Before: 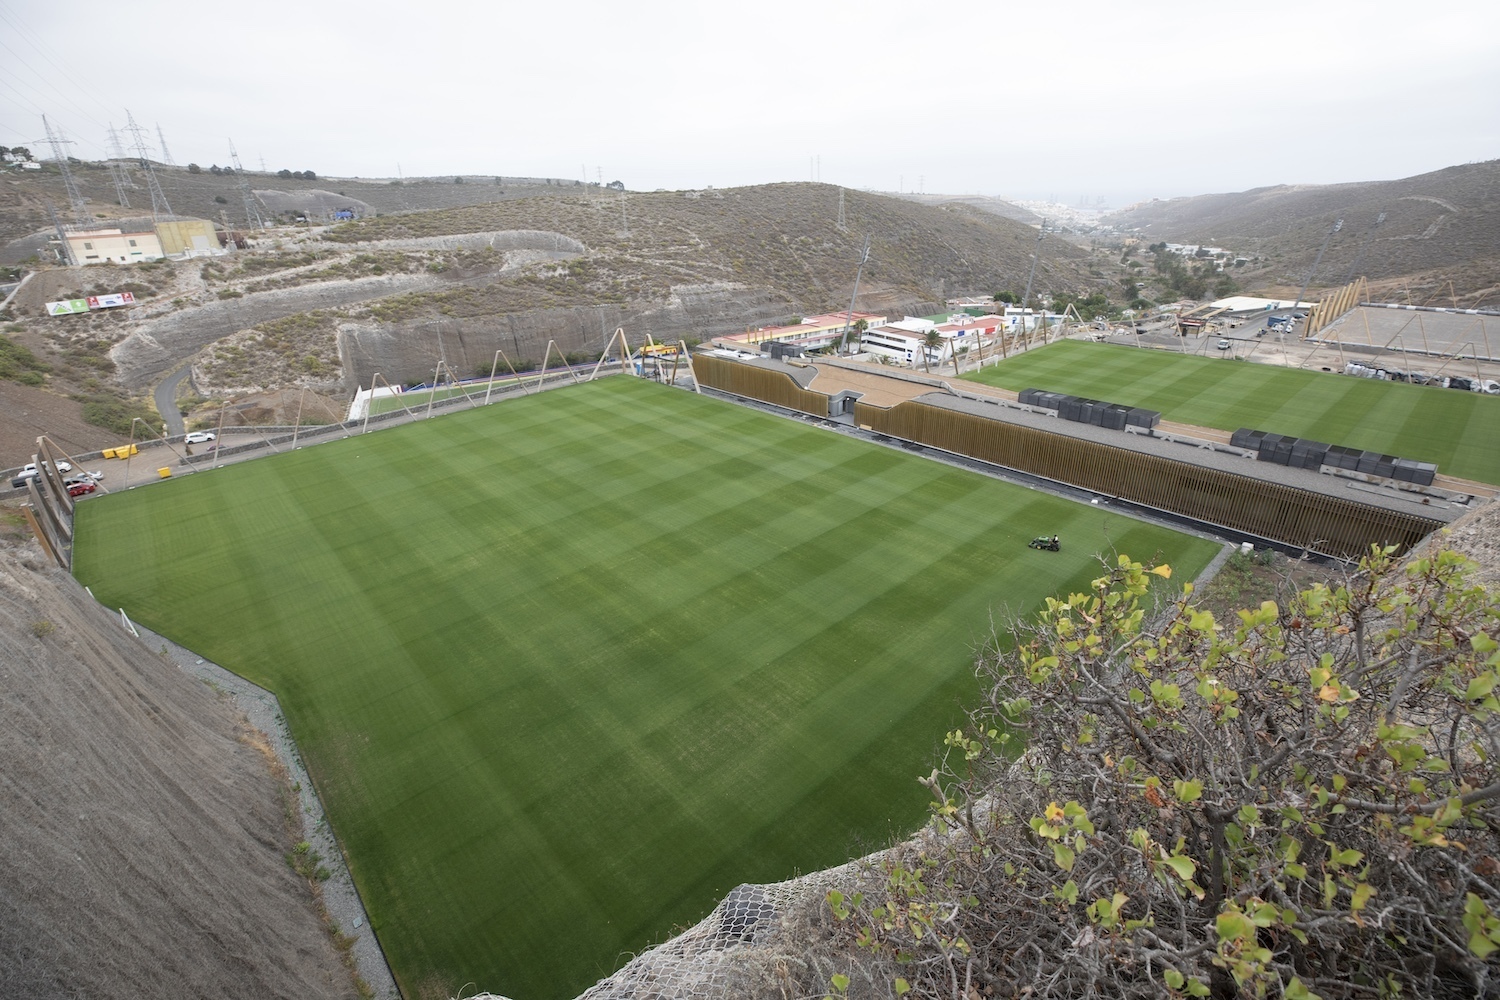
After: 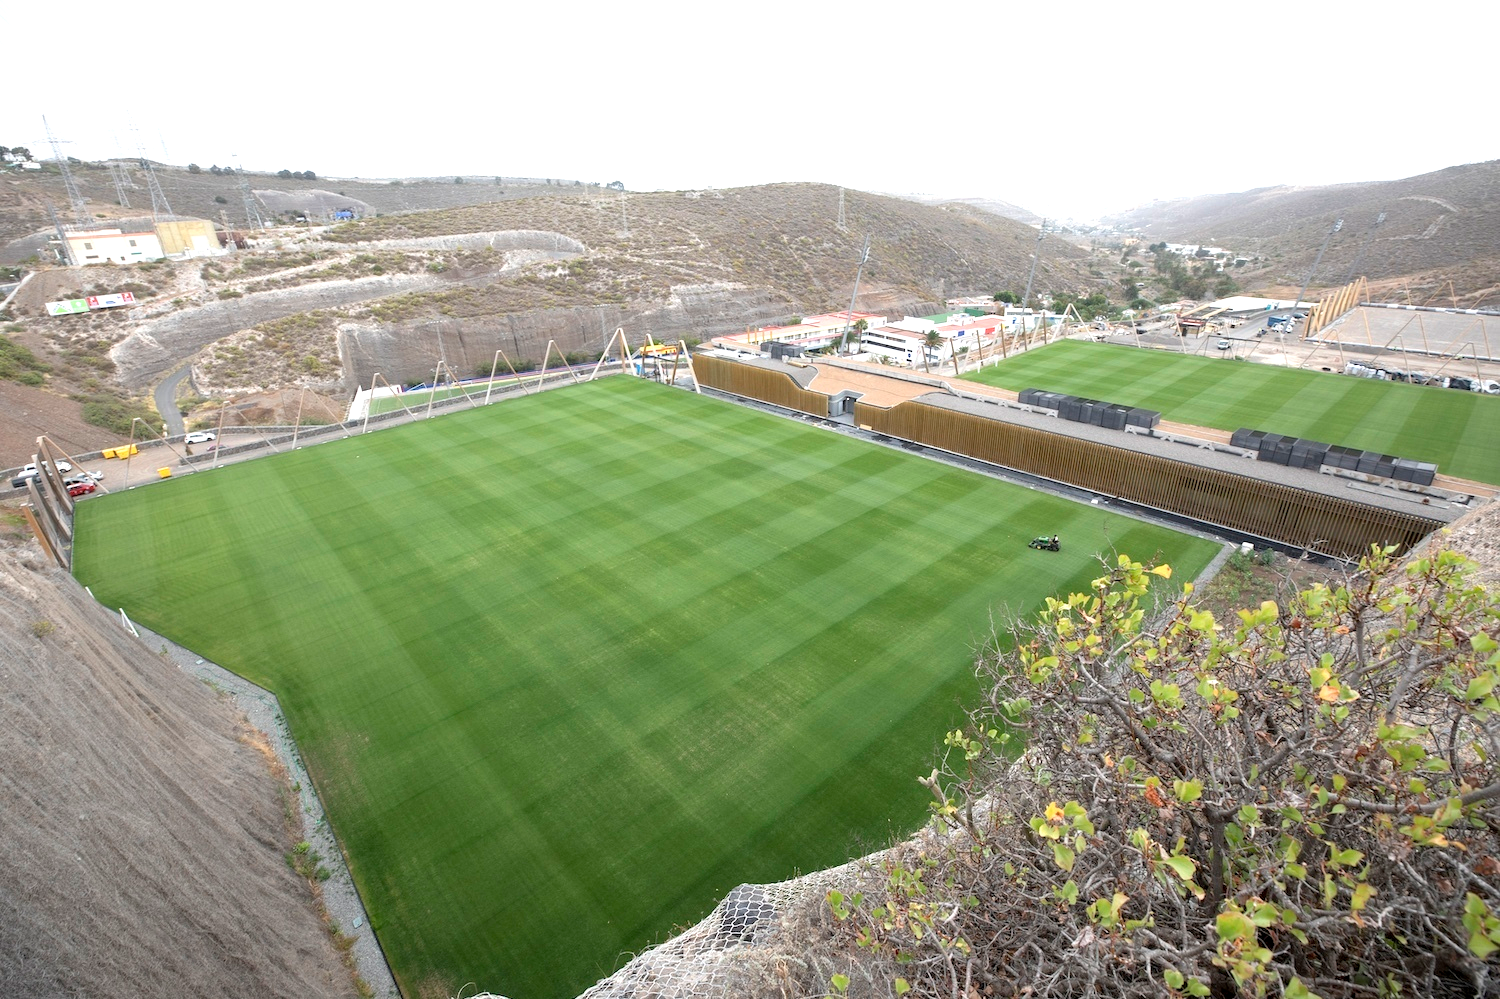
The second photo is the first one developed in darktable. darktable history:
crop: bottom 0.062%
exposure: black level correction 0.002, exposure 0.674 EV, compensate highlight preservation false
tone equalizer: -7 EV 0.106 EV, mask exposure compensation -0.492 EV
